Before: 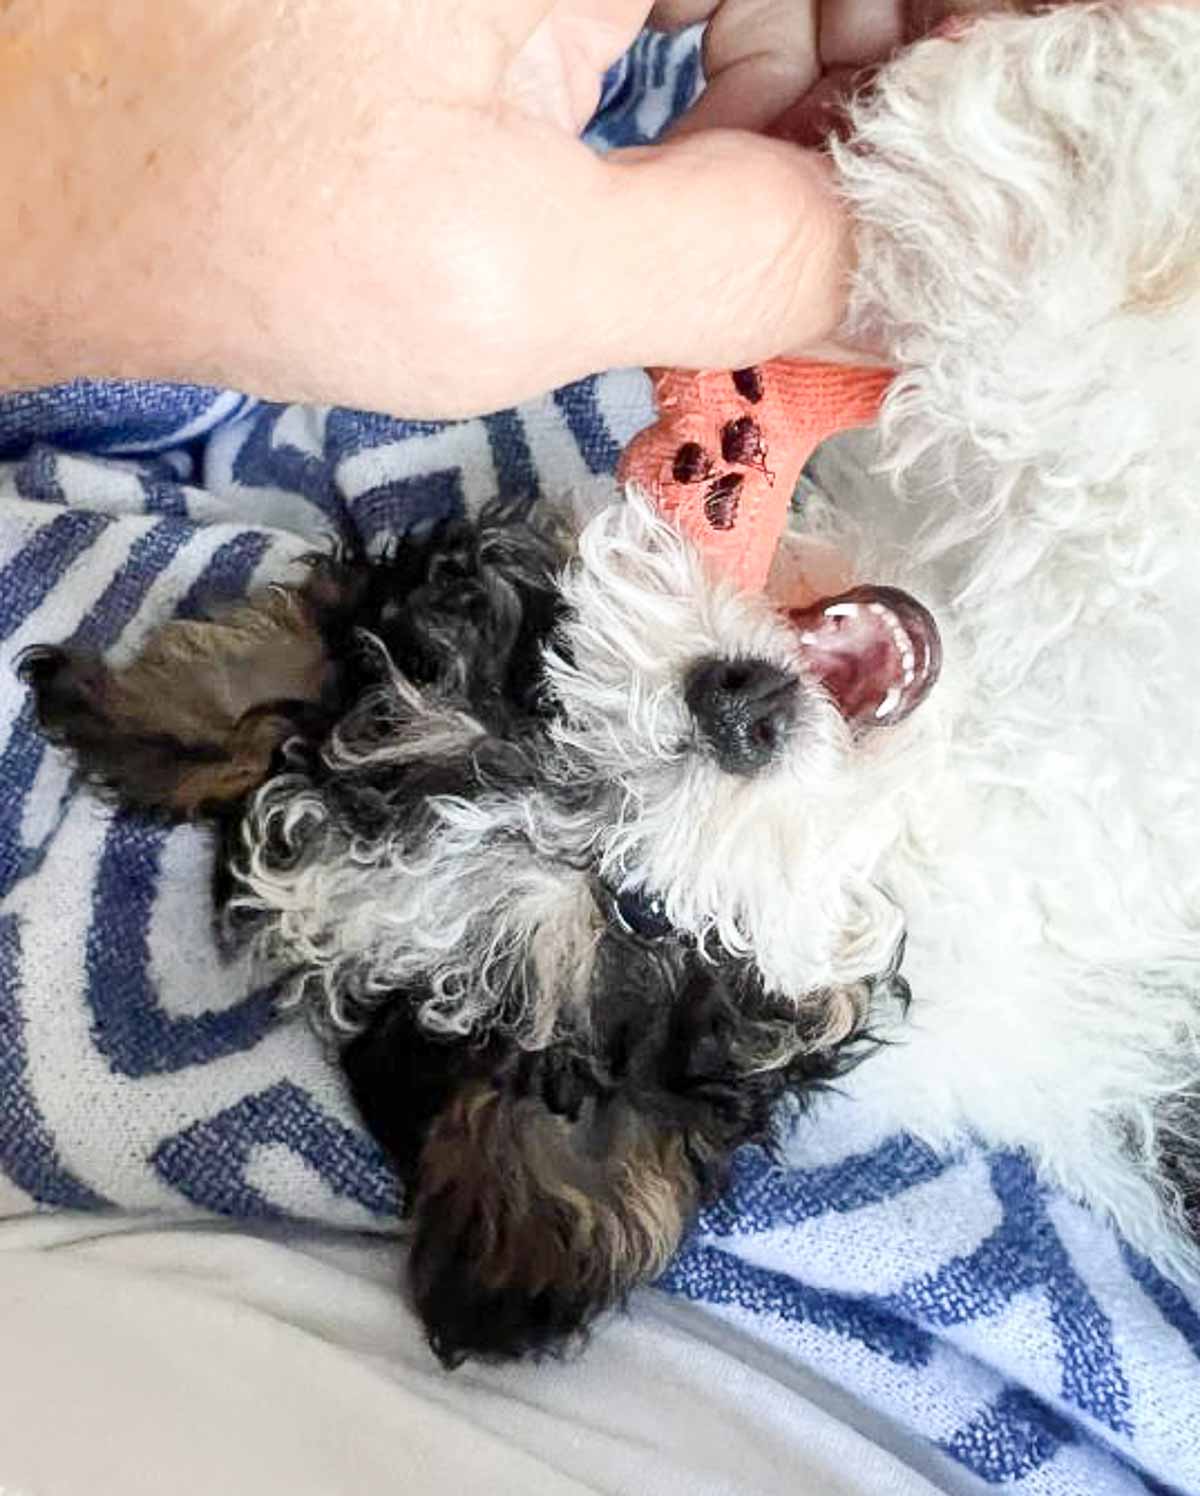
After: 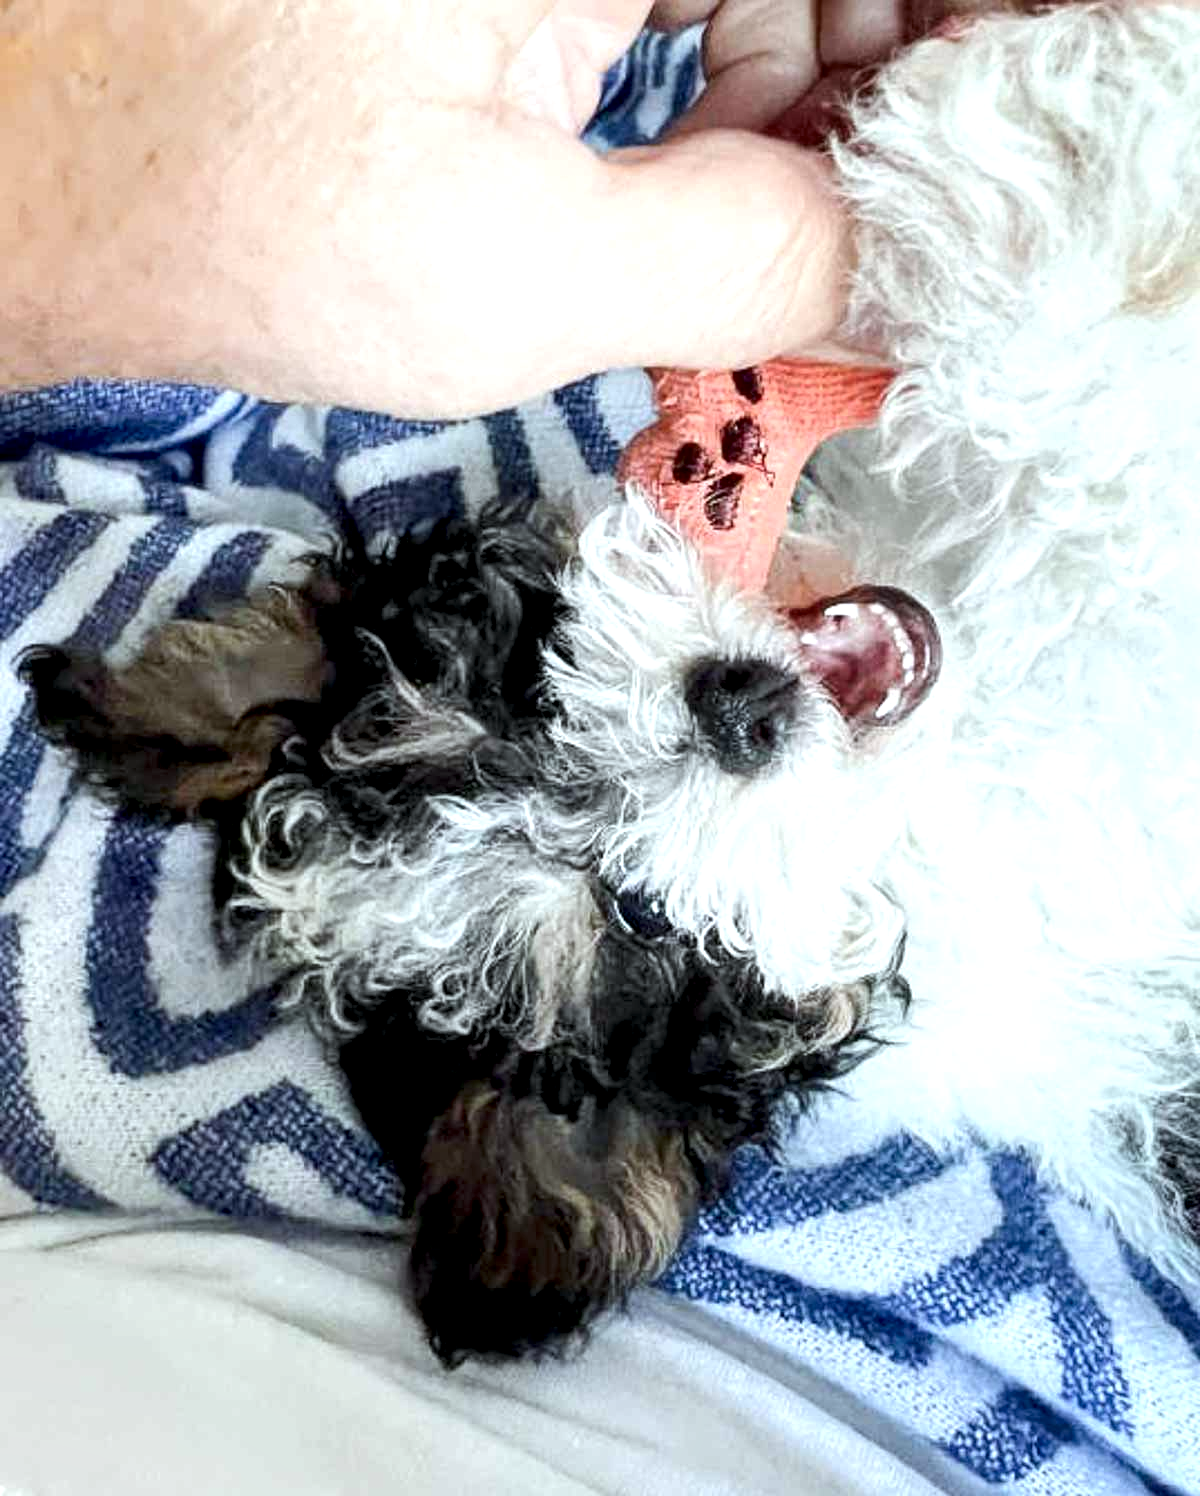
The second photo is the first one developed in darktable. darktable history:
tone equalizer: on, module defaults
exposure: exposure 0.131 EV, compensate highlight preservation false
color calibration: illuminant Planckian (black body), adaptation linear Bradford (ICC v4), x 0.361, y 0.366, temperature 4511.61 K, saturation algorithm version 1 (2020)
local contrast: highlights 123%, shadows 126%, detail 140%, midtone range 0.254
